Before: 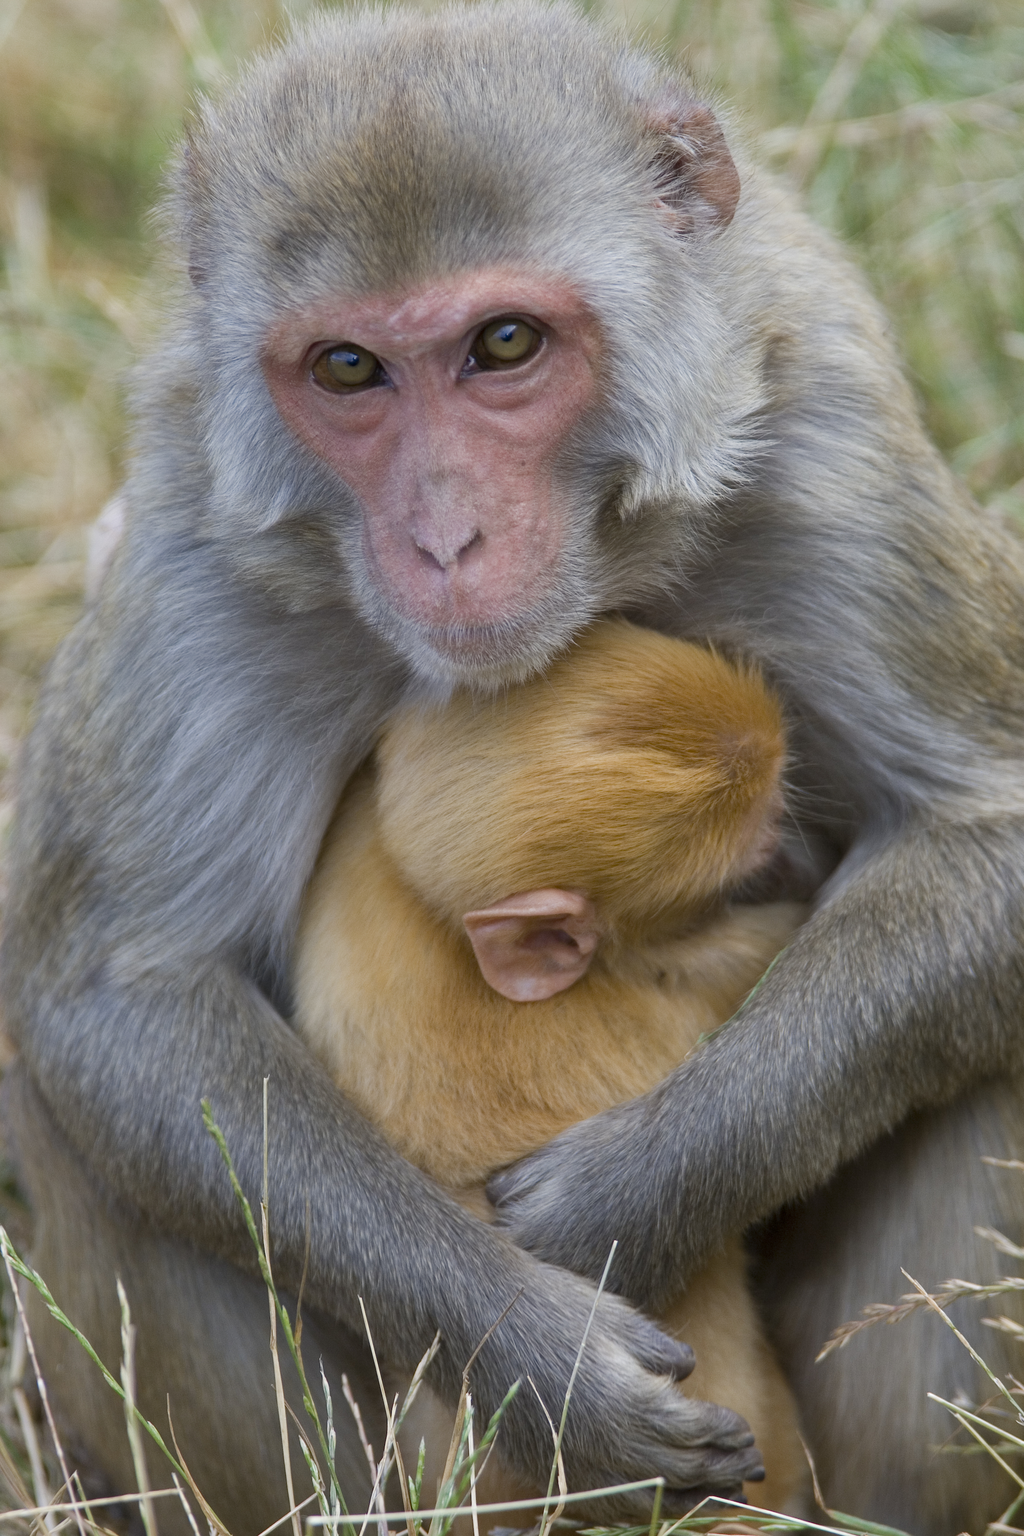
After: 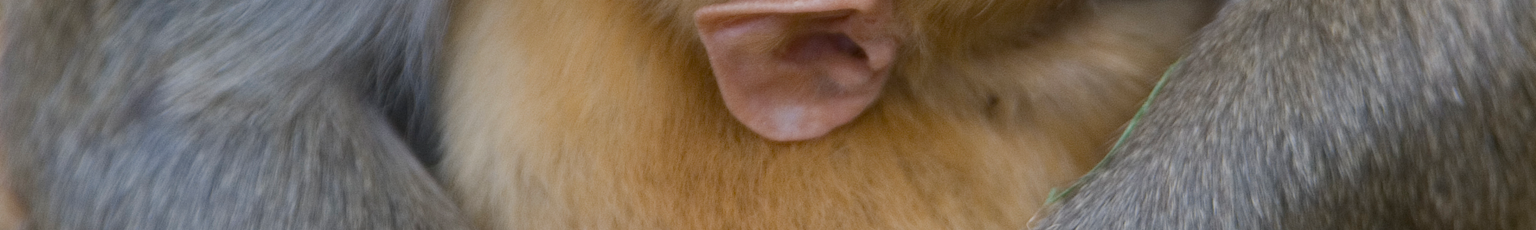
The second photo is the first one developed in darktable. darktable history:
exposure: exposure -0.151 EV, compensate highlight preservation false
crop and rotate: top 59.084%, bottom 30.916%
